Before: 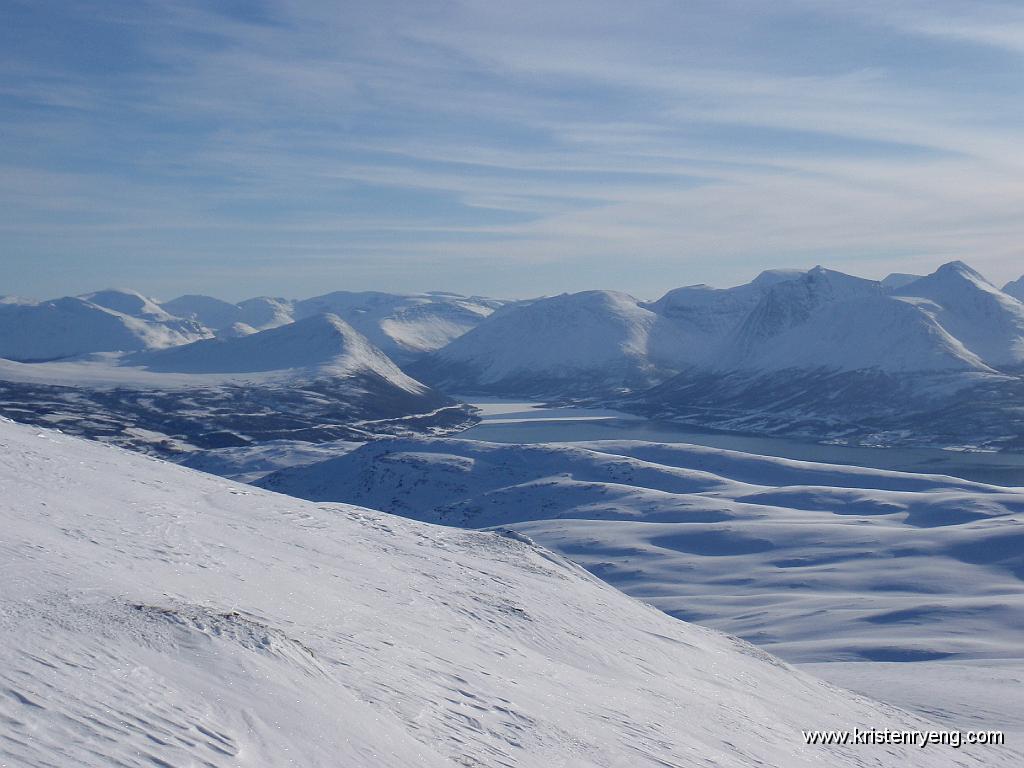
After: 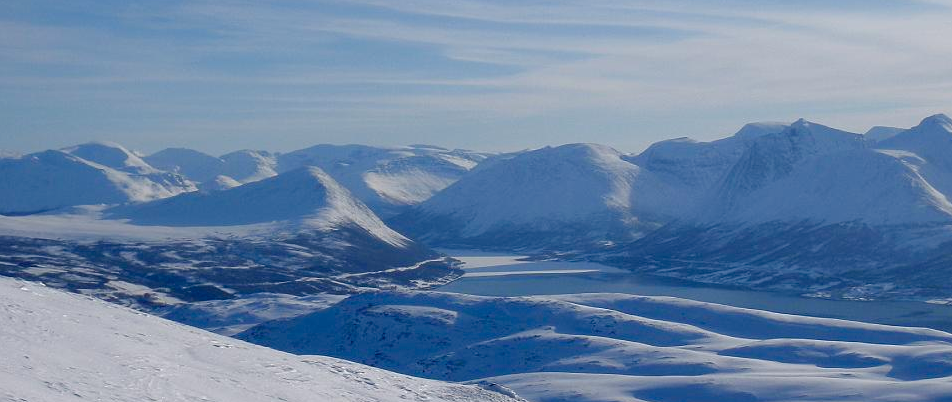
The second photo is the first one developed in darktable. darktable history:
crop: left 1.744%, top 19.225%, right 5.069%, bottom 28.357%
color balance rgb: perceptual saturation grading › global saturation 20%, perceptual saturation grading › highlights -25%, perceptual saturation grading › shadows 50%
